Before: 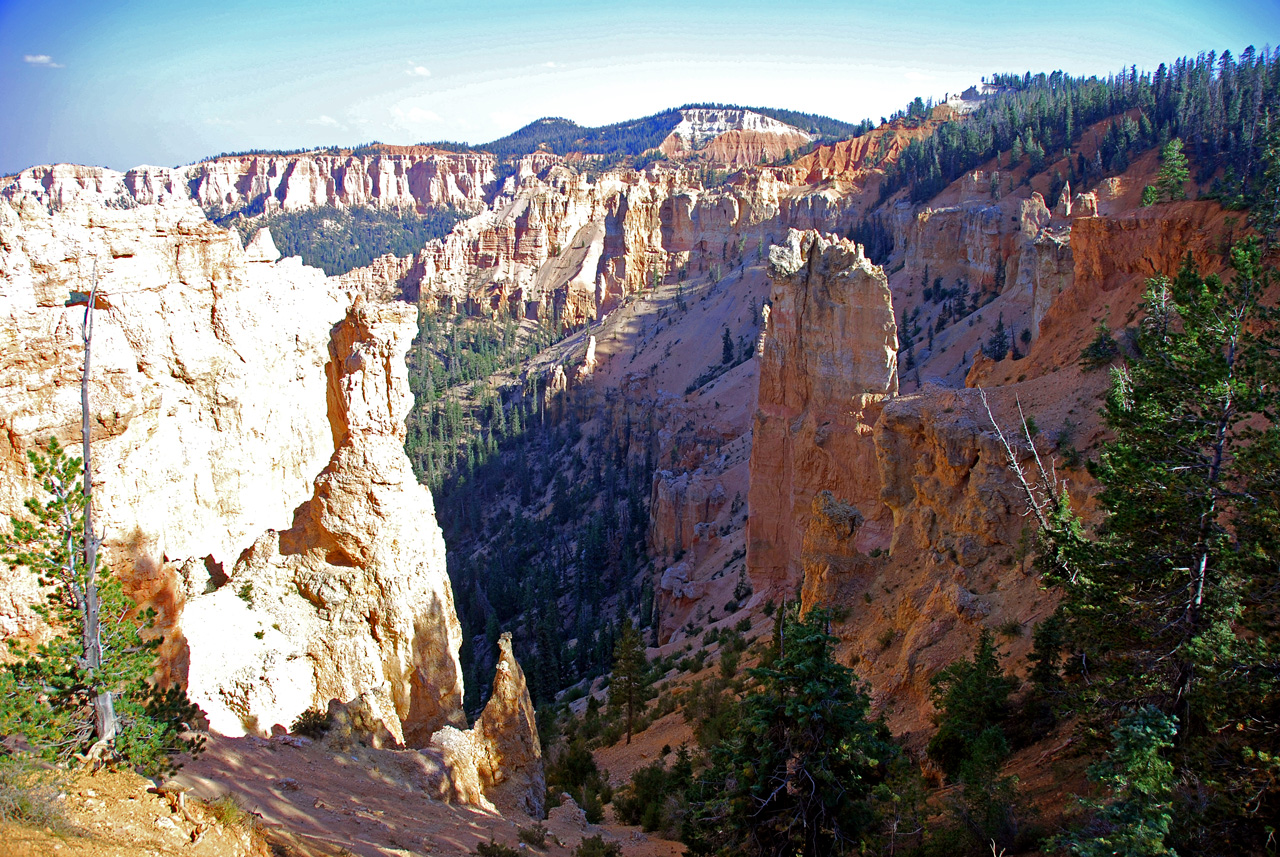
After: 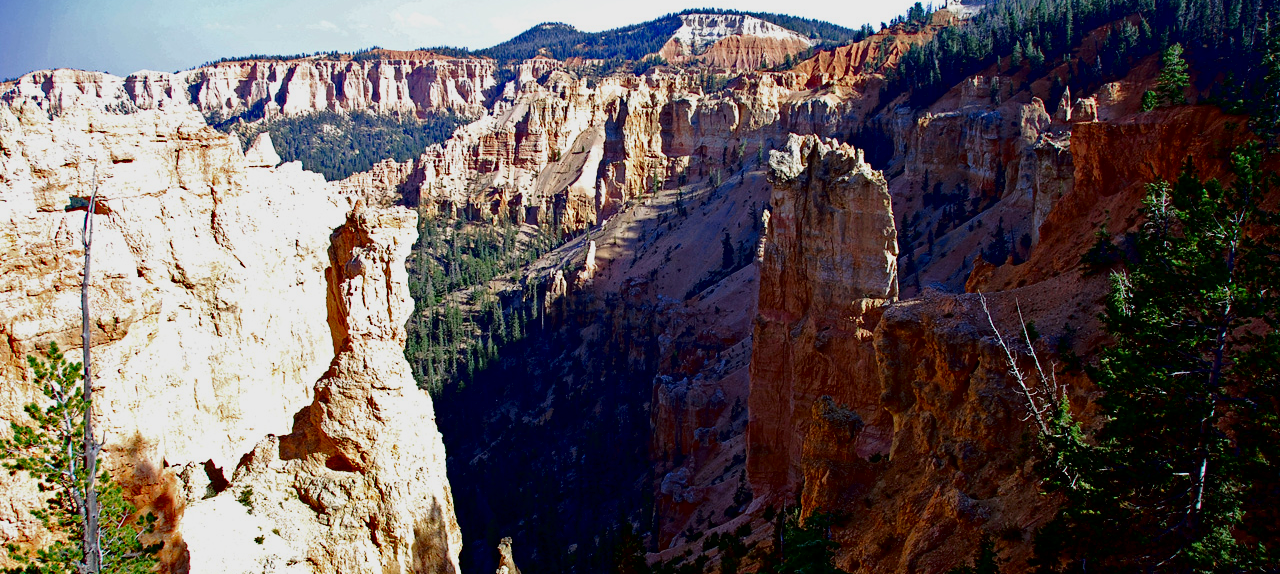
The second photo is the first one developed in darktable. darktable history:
contrast brightness saturation: contrast 0.188, brightness -0.243, saturation 0.119
tone curve: curves: ch0 [(0.047, 0) (0.292, 0.352) (0.657, 0.678) (1, 0.958)], color space Lab, independent channels, preserve colors none
exposure: exposure -0.182 EV, compensate highlight preservation false
crop: top 11.155%, bottom 21.802%
